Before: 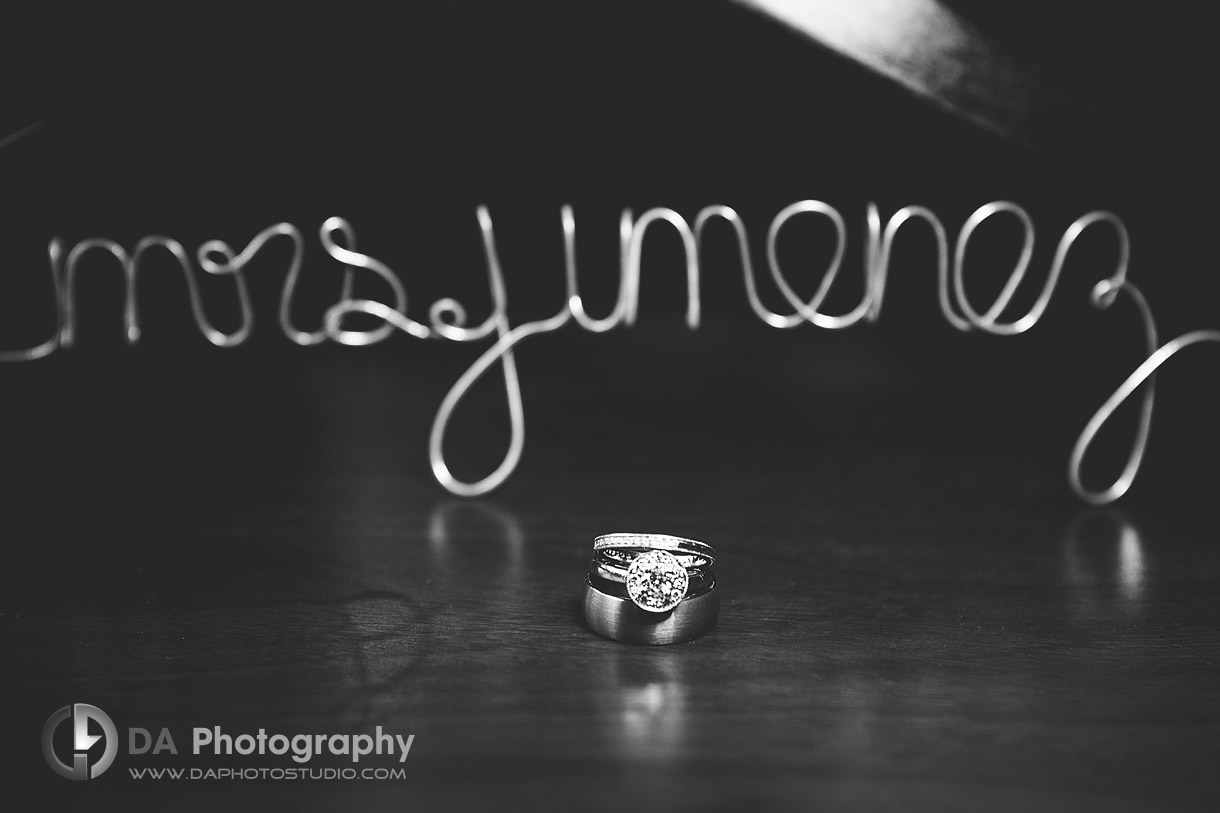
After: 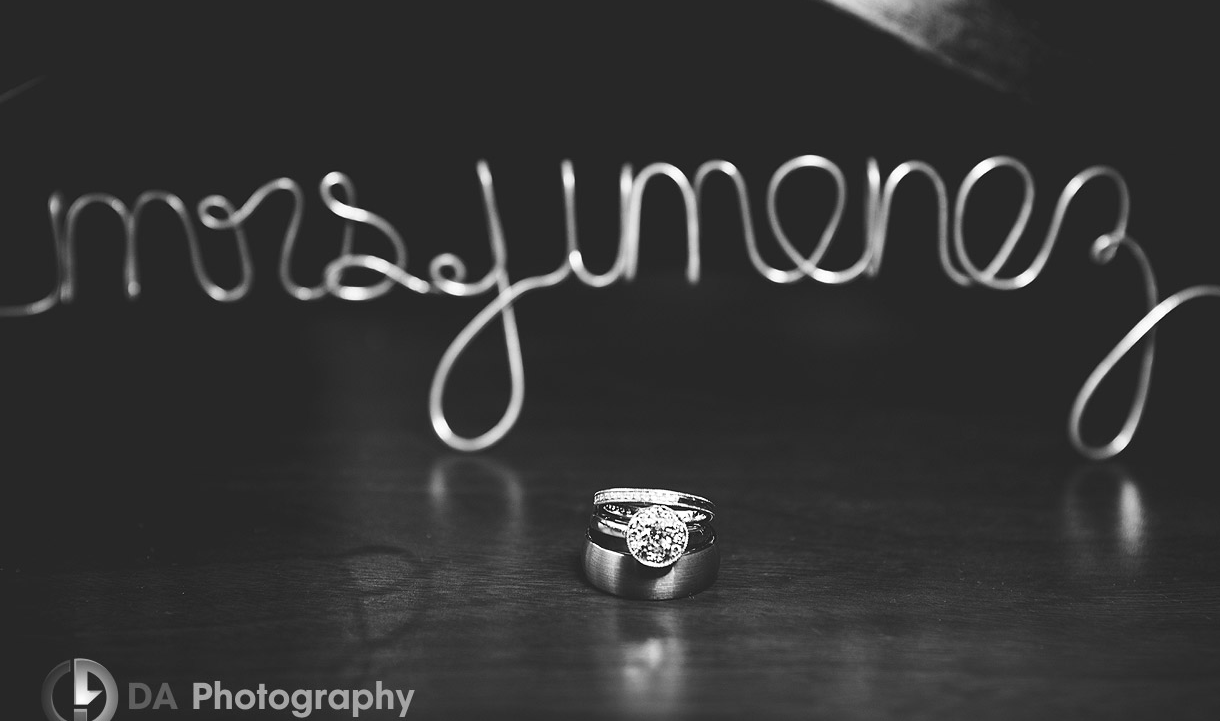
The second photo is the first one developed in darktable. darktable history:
crop and rotate: top 5.563%, bottom 5.64%
